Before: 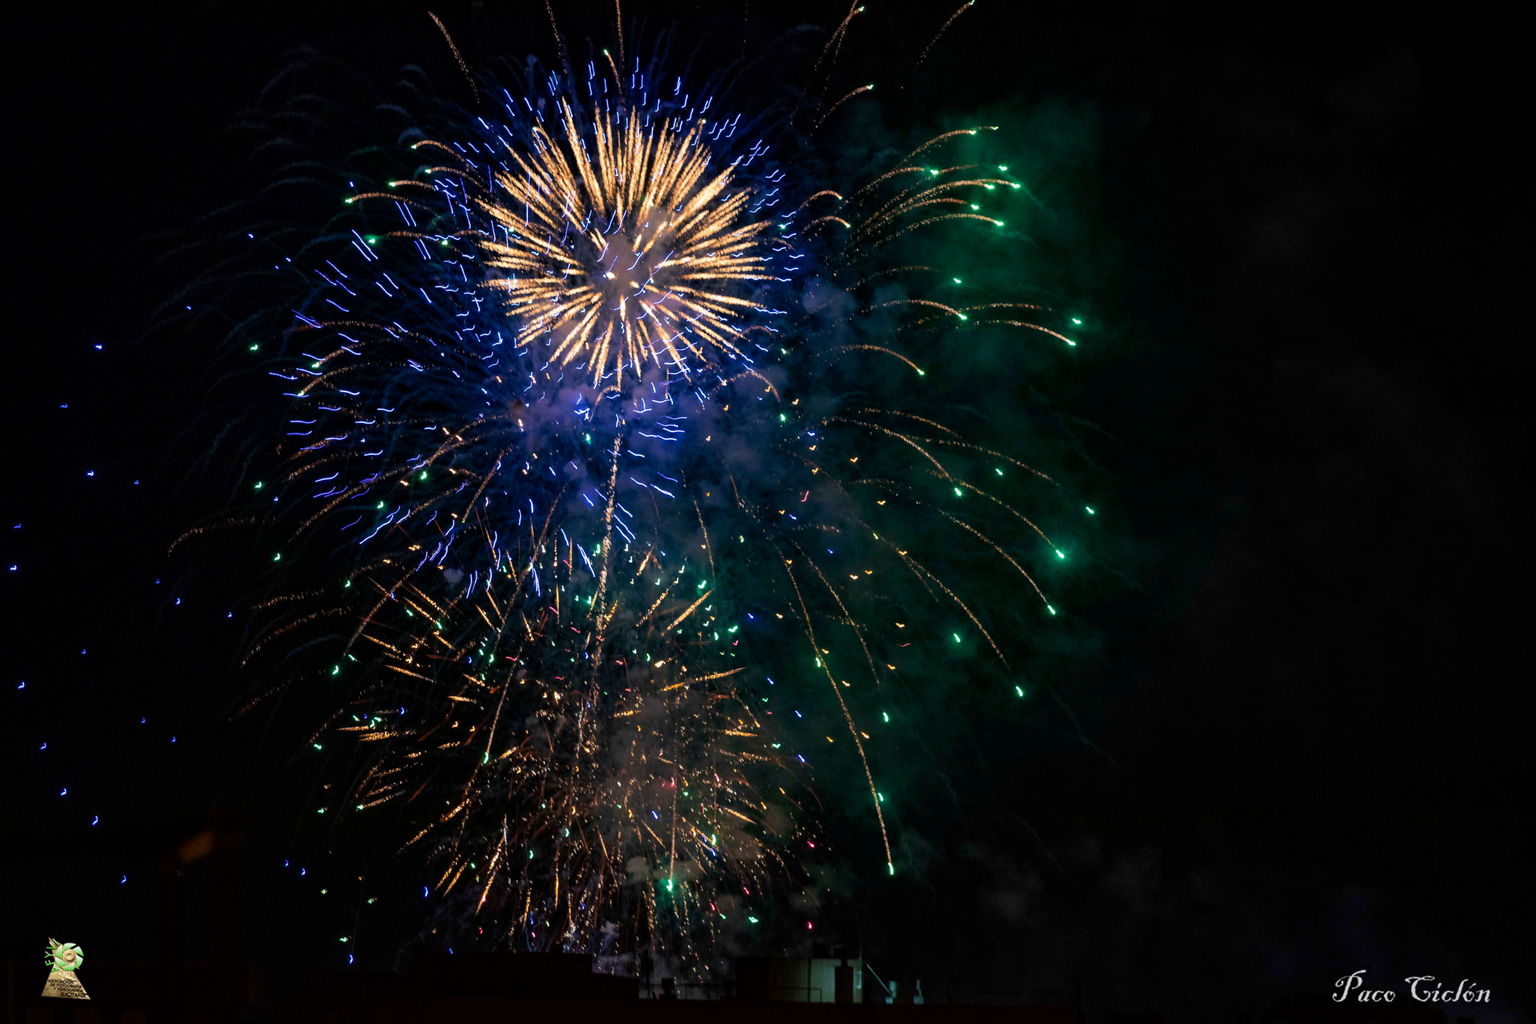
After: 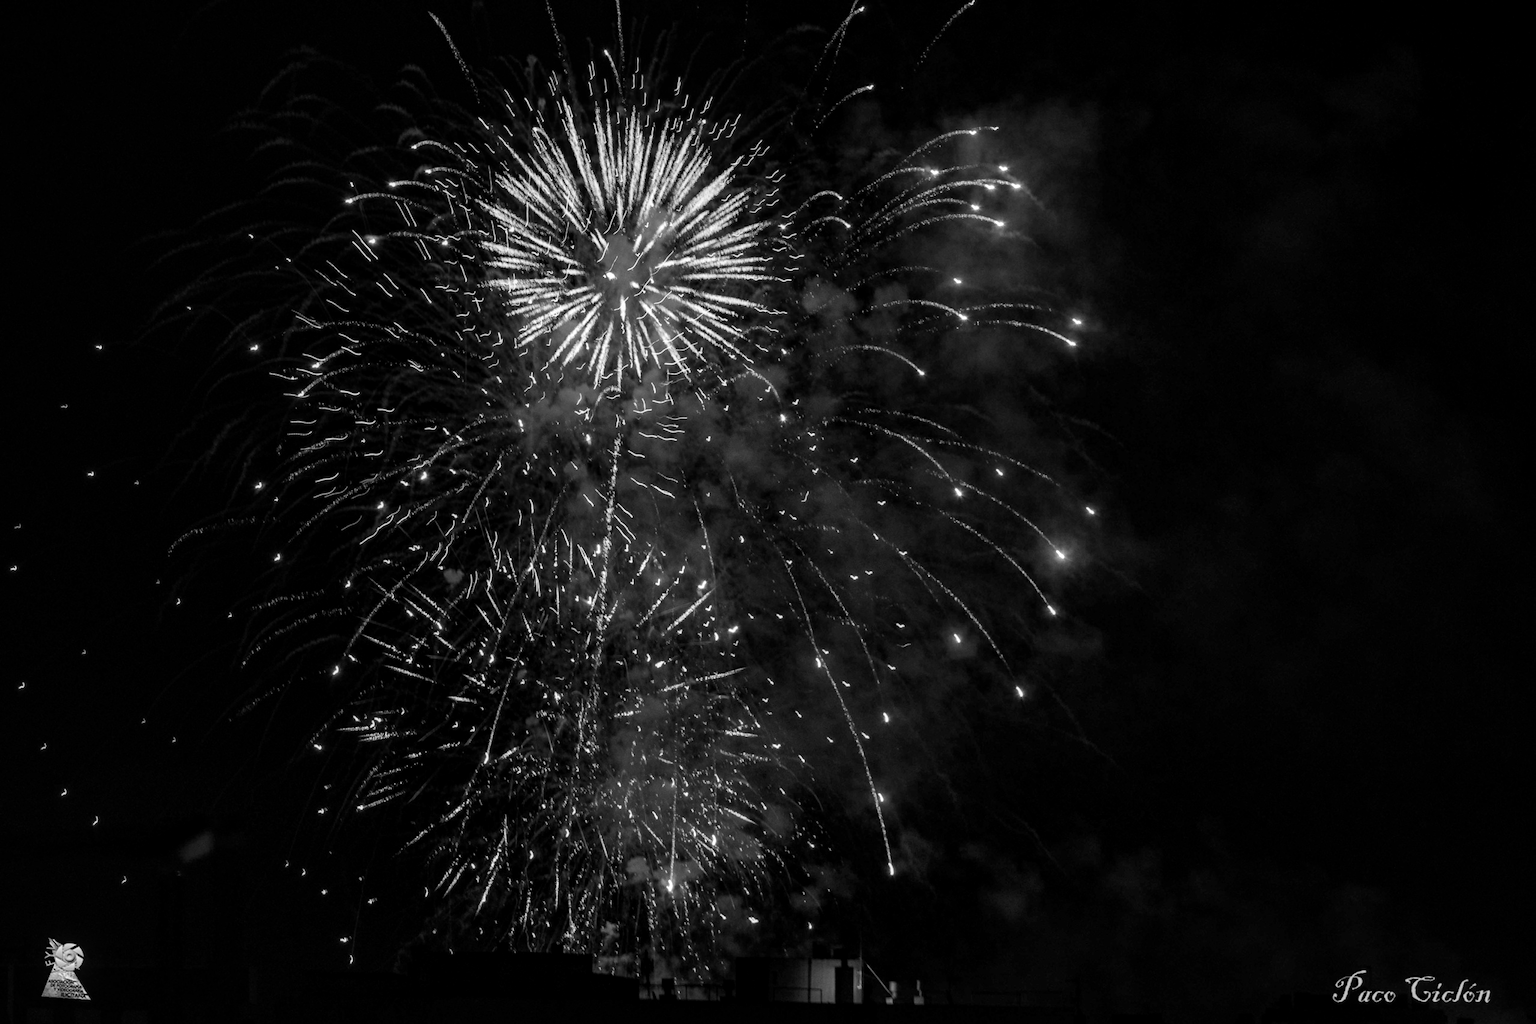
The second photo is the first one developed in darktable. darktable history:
local contrast: on, module defaults
monochrome: a -4.13, b 5.16, size 1
